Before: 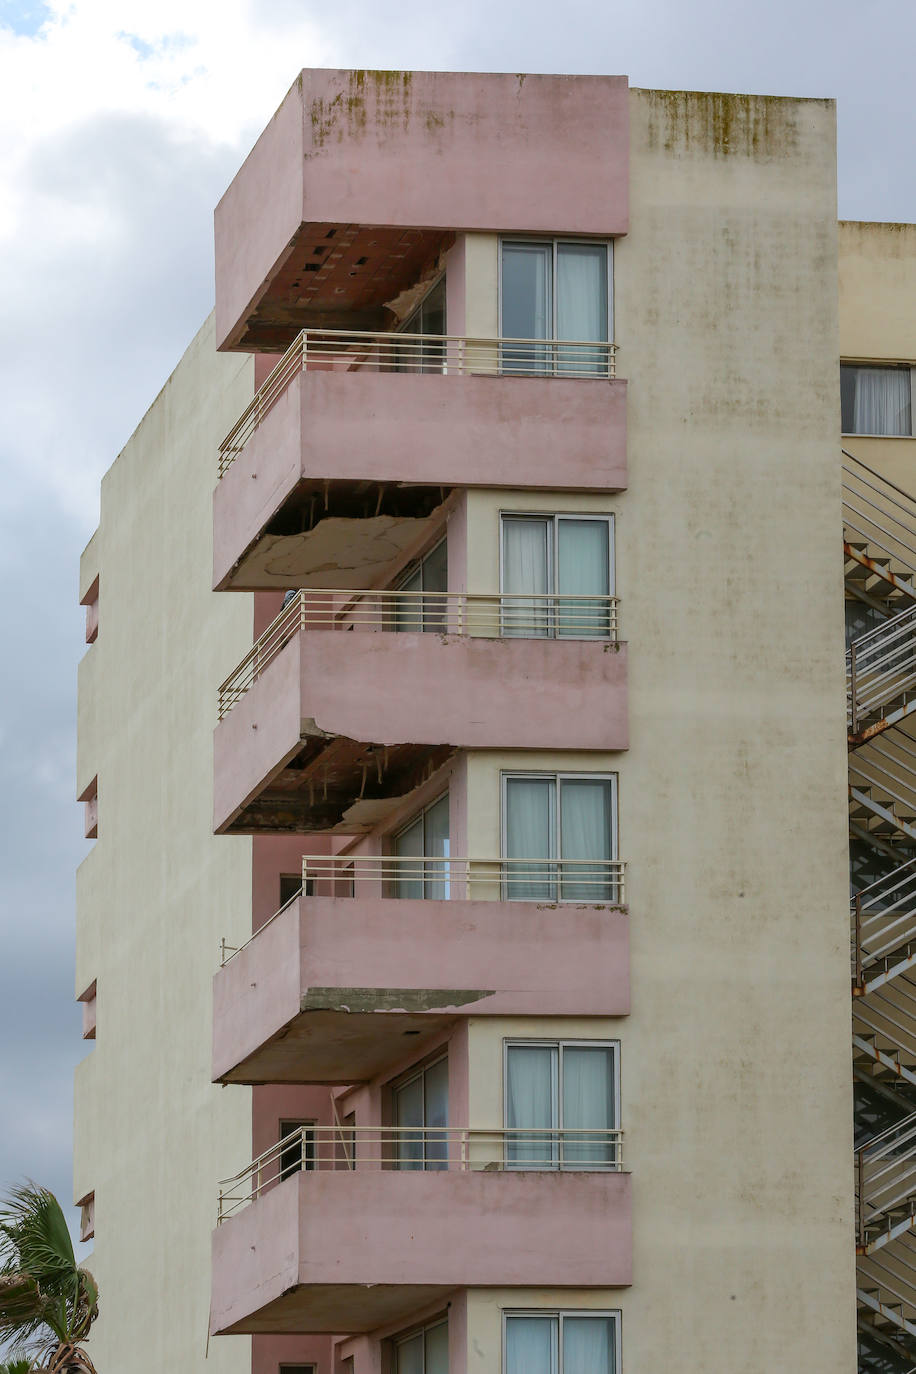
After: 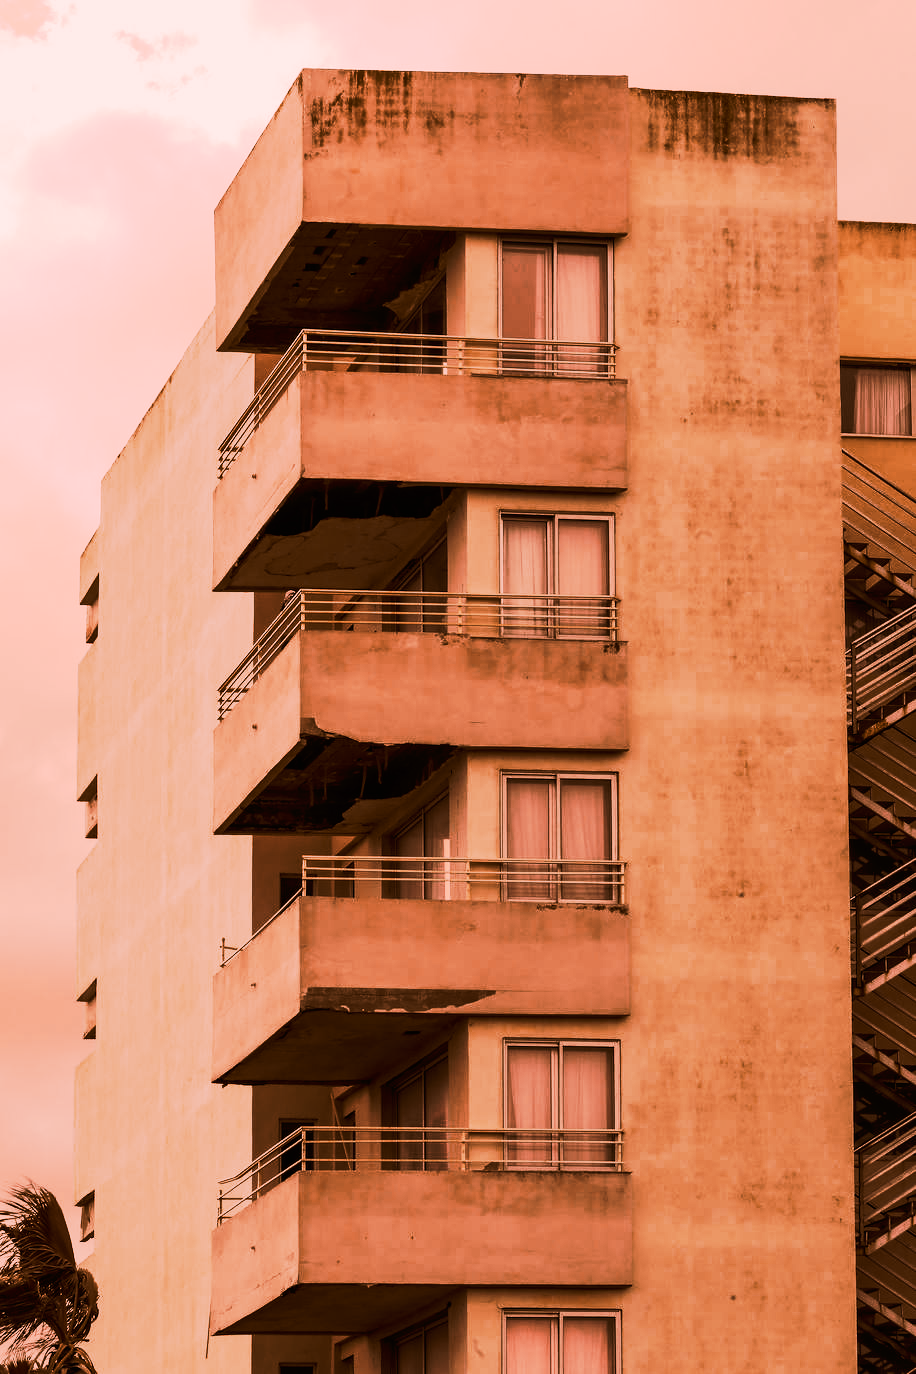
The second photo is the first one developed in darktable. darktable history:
tone curve: curves: ch0 [(0, 0) (0.003, 0.002) (0.011, 0.004) (0.025, 0.005) (0.044, 0.009) (0.069, 0.013) (0.1, 0.017) (0.136, 0.036) (0.177, 0.066) (0.224, 0.102) (0.277, 0.143) (0.335, 0.197) (0.399, 0.268) (0.468, 0.389) (0.543, 0.549) (0.623, 0.714) (0.709, 0.801) (0.801, 0.854) (0.898, 0.9) (1, 1)], preserve colors none
color look up table: target L [59.37, 71.86, 59.86, 74.93, 80.21, 59.21, 51.15, 52.45, 45.33, 38.93, 43.11, 32.93, 21.63, 74.39, 72.48, 52.31, 53.17, 51.95, 56.29, 44.72, 42.55, 44.85, 36.48, 18.93, 0.485, 96.66, 85.22, 73.62, 76.96, 70.48, 67.55, 68.89, 53.76, 65.13, 70.6, 66.5, 52.03, 34.85, 61.85, 28.51, 16.8, 40.93, 14.16, 74.21, 87.41, 68.12, 68.95, 65.73, 51.55], target a [33.06, 39.78, 36.13, 42.76, 34.73, 28.77, 22.41, 16.2, 19.72, 20.83, 13.35, 16.99, 21.41, 41.39, 38.75, 16.76, 18.17, 15.91, 20.97, 17.35, 15.29, 17.01, 19.38, 18.61, 1.932, 13.11, 29.41, 40.93, 35.3, 37.42, 40.94, 34.57, 12.59, 35.08, 31.82, 36.19, 16.87, 20.21, 35.62, 22.05, 12.74, 17.5, 11.19, 41.6, 38.61, 39.27, 36.24, 33.94, 17.25], target b [41.35, 26.99, 42.22, 27.1, 26.78, 38.35, 40.58, 32.29, 41.89, 40.33, 28, 27.89, 27.8, 27.48, 22.72, 34.24, 38.85, 26.74, 38.62, 41.45, 33.93, 41.37, 38.65, 25.43, 0.765, 5.88, 30.69, 29.93, 35.21, 27.07, 24.12, 46.21, 14.84, 42.66, 47.81, 43.45, 38.04, 37.41, 42.12, 29.79, 19.14, 41.33, 21.5, 28.71, 30.54, 24.91, 36.07, 20.45, 39.01], num patches 49
